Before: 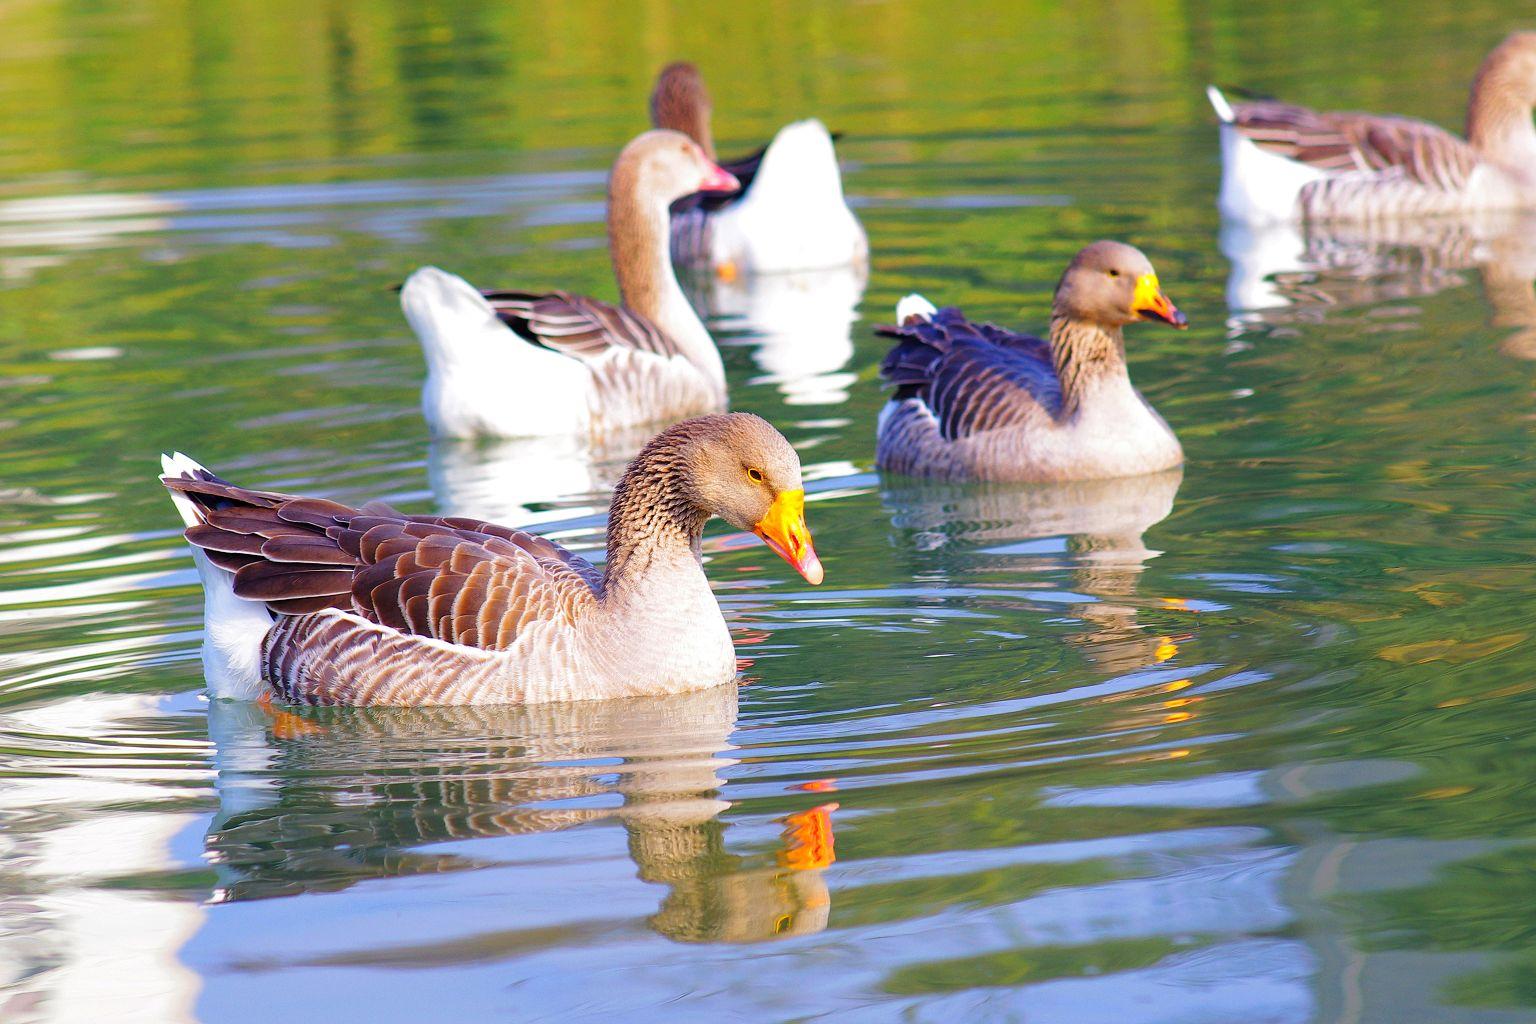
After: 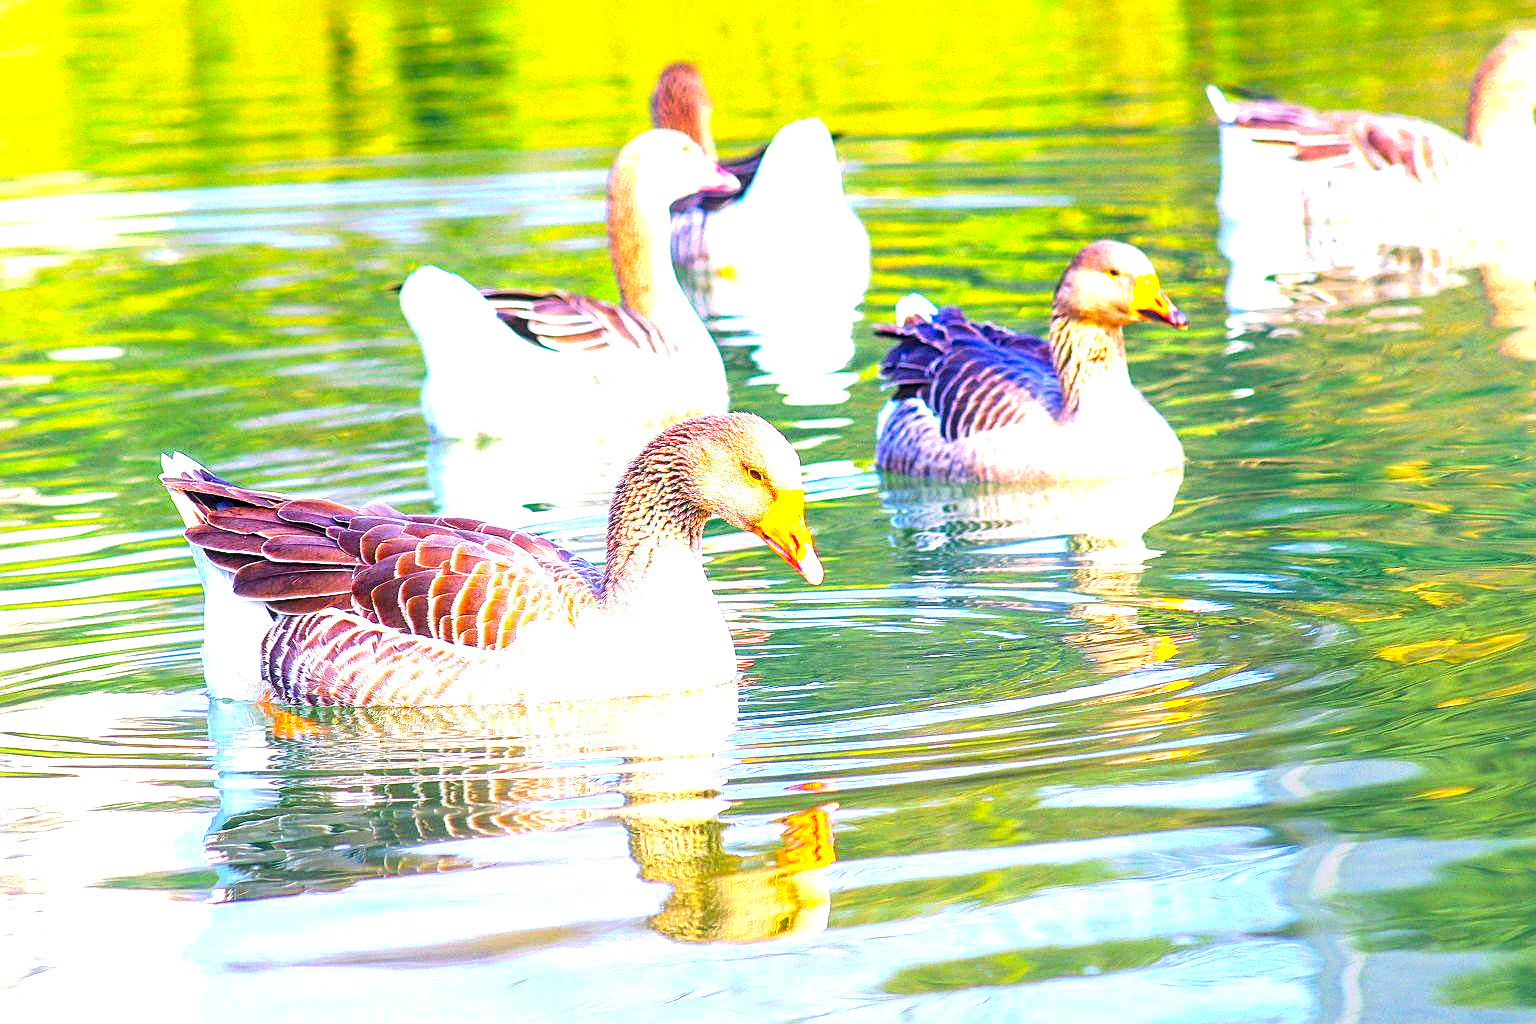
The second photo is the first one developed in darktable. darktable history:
exposure: black level correction 0, exposure 1.625 EV, compensate exposure bias true, compensate highlight preservation false
local contrast: detail 142%
sharpen: on, module defaults
color balance rgb: perceptual saturation grading › global saturation 25%, global vibrance 20%
